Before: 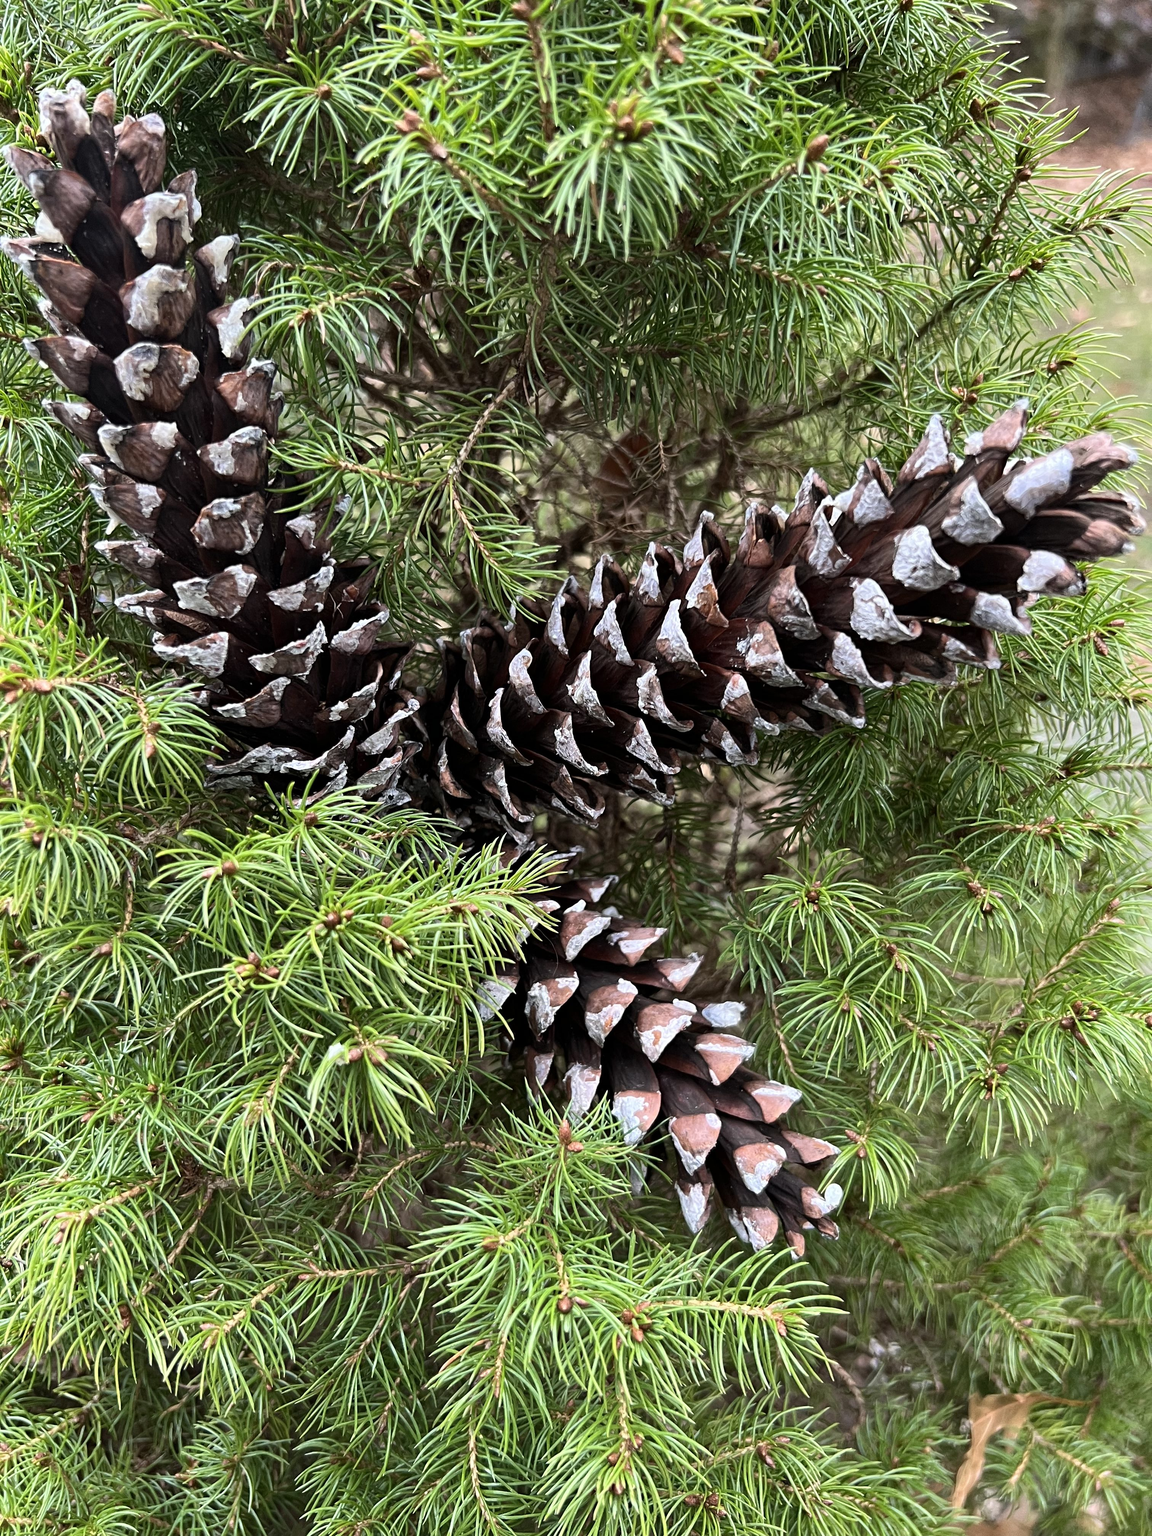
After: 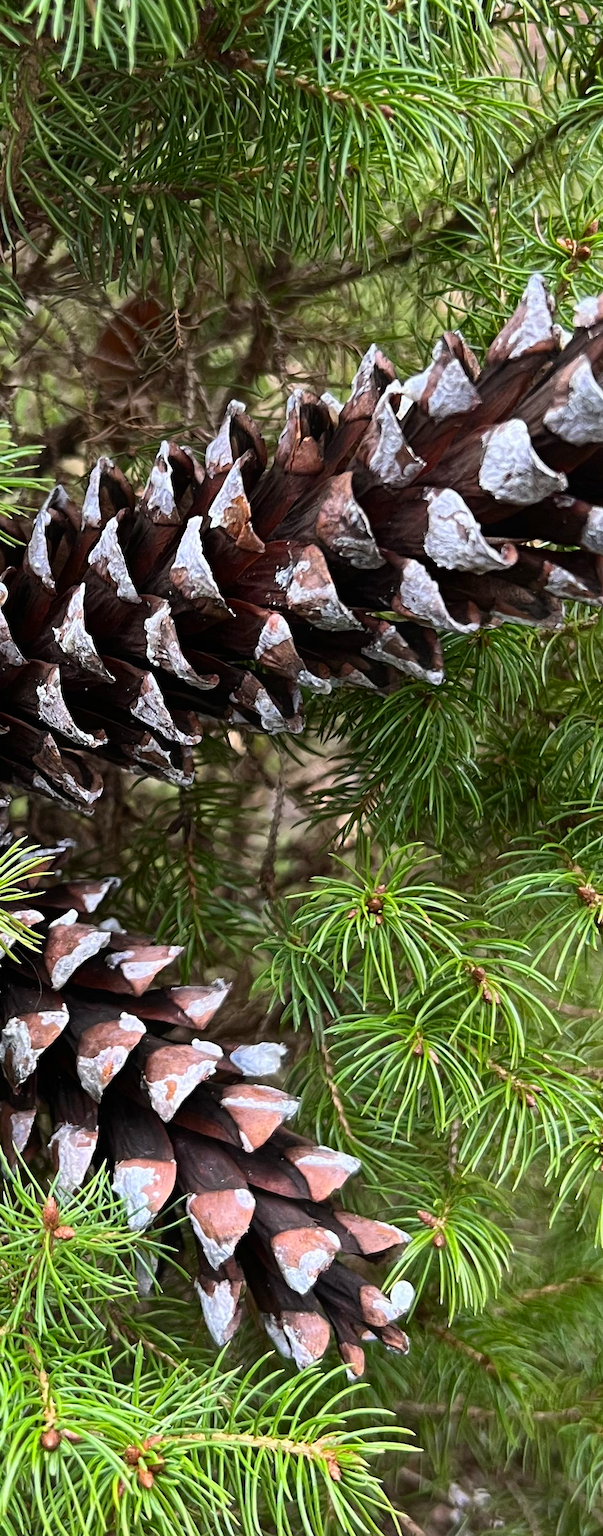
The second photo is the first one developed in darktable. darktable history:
color correction: saturation 1.34
contrast equalizer: y [[0.5, 0.5, 0.468, 0.5, 0.5, 0.5], [0.5 ×6], [0.5 ×6], [0 ×6], [0 ×6]]
crop: left 45.721%, top 13.393%, right 14.118%, bottom 10.01%
